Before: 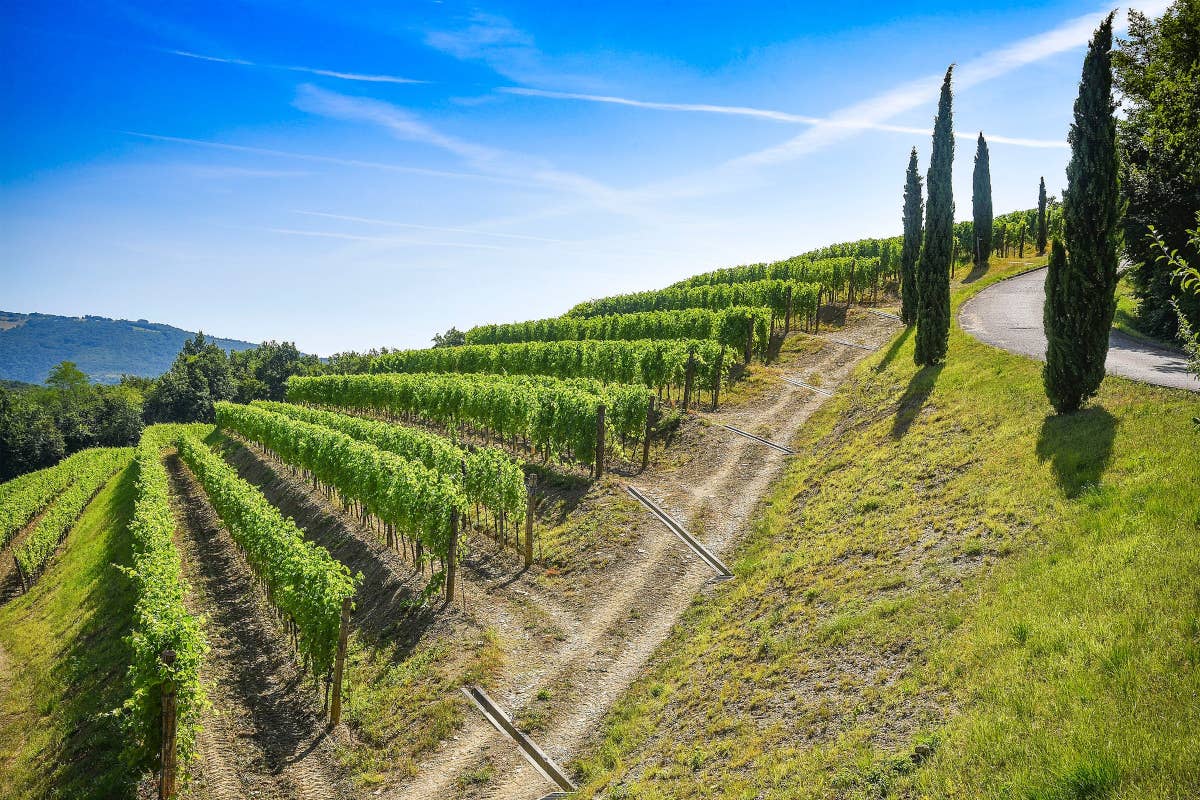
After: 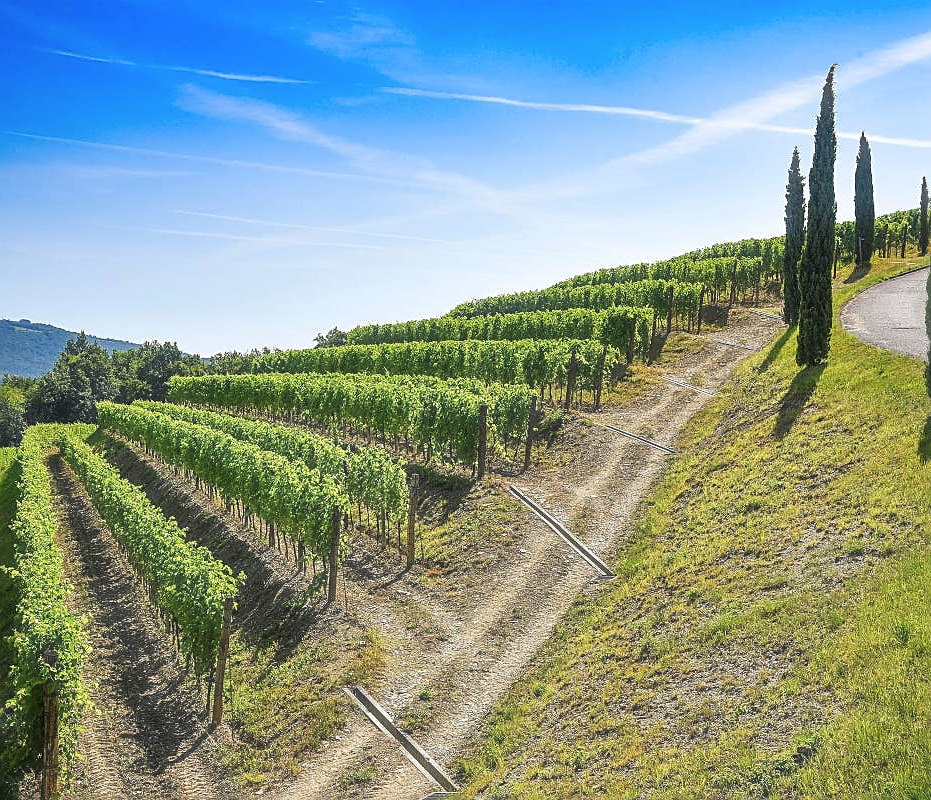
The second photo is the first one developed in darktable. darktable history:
crop: left 9.867%, right 12.532%
haze removal: strength -0.098, compatibility mode true, adaptive false
sharpen: on, module defaults
